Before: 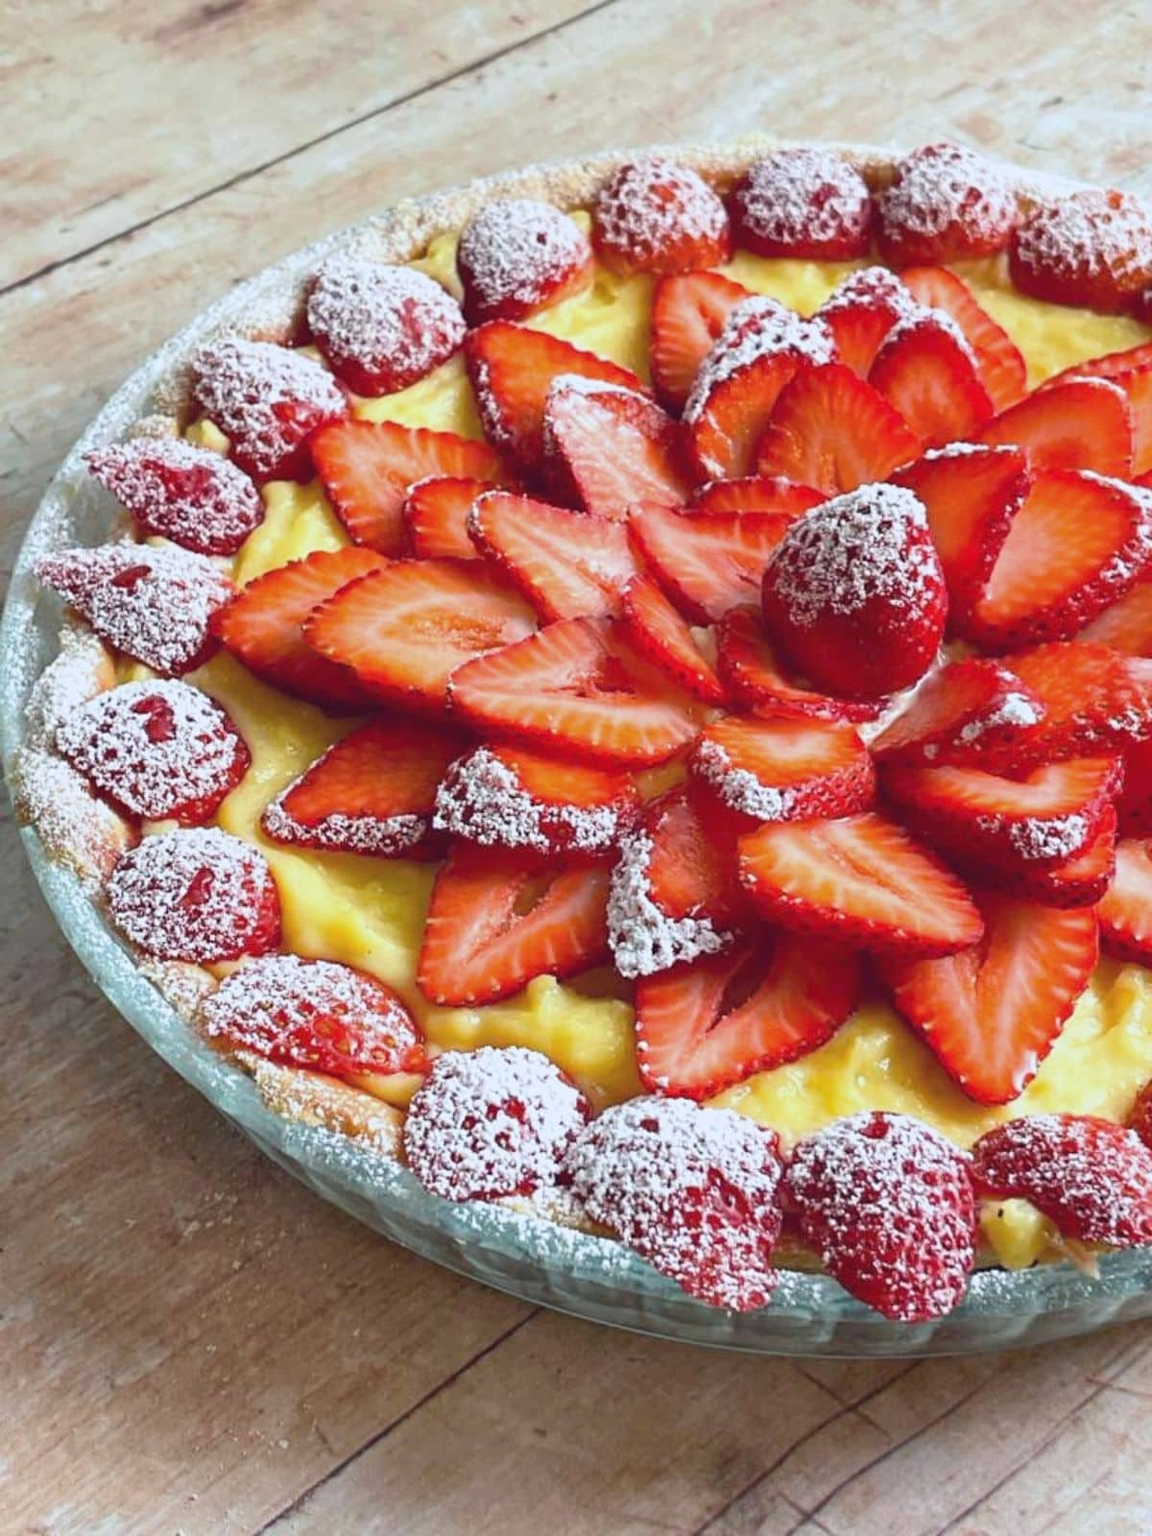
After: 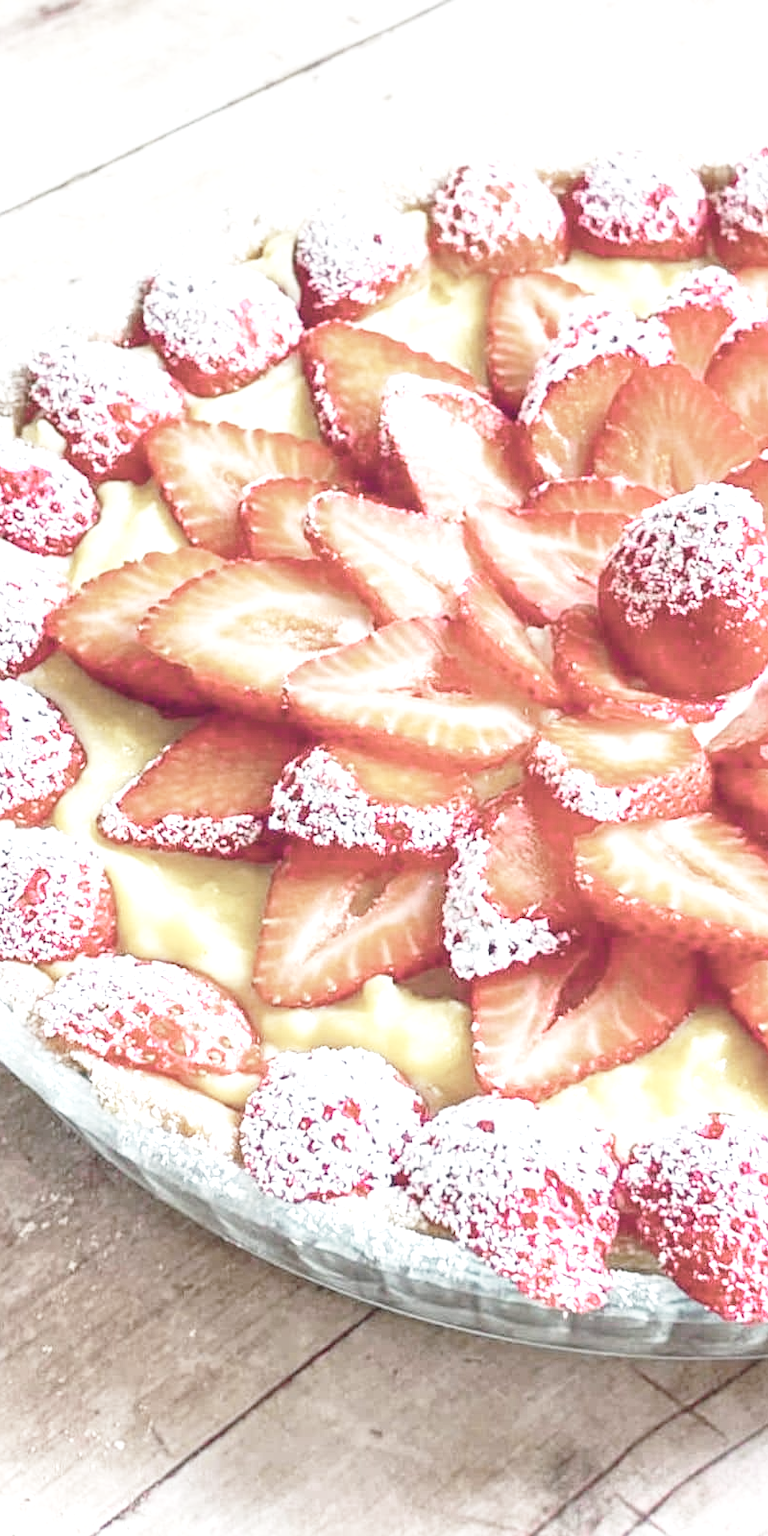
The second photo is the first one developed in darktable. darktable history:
crop and rotate: left 14.318%, right 19%
color zones: curves: ch0 [(0, 0.6) (0.129, 0.508) (0.193, 0.483) (0.429, 0.5) (0.571, 0.5) (0.714, 0.5) (0.857, 0.5) (1, 0.6)]; ch1 [(0, 0.481) (0.112, 0.245) (0.213, 0.223) (0.429, 0.233) (0.571, 0.231) (0.683, 0.242) (0.857, 0.296) (1, 0.481)]
local contrast: on, module defaults
base curve: curves: ch0 [(0, 0) (0.028, 0.03) (0.121, 0.232) (0.46, 0.748) (0.859, 0.968) (1, 1)], preserve colors none
exposure: black level correction -0.005, exposure 1 EV, compensate highlight preservation false
